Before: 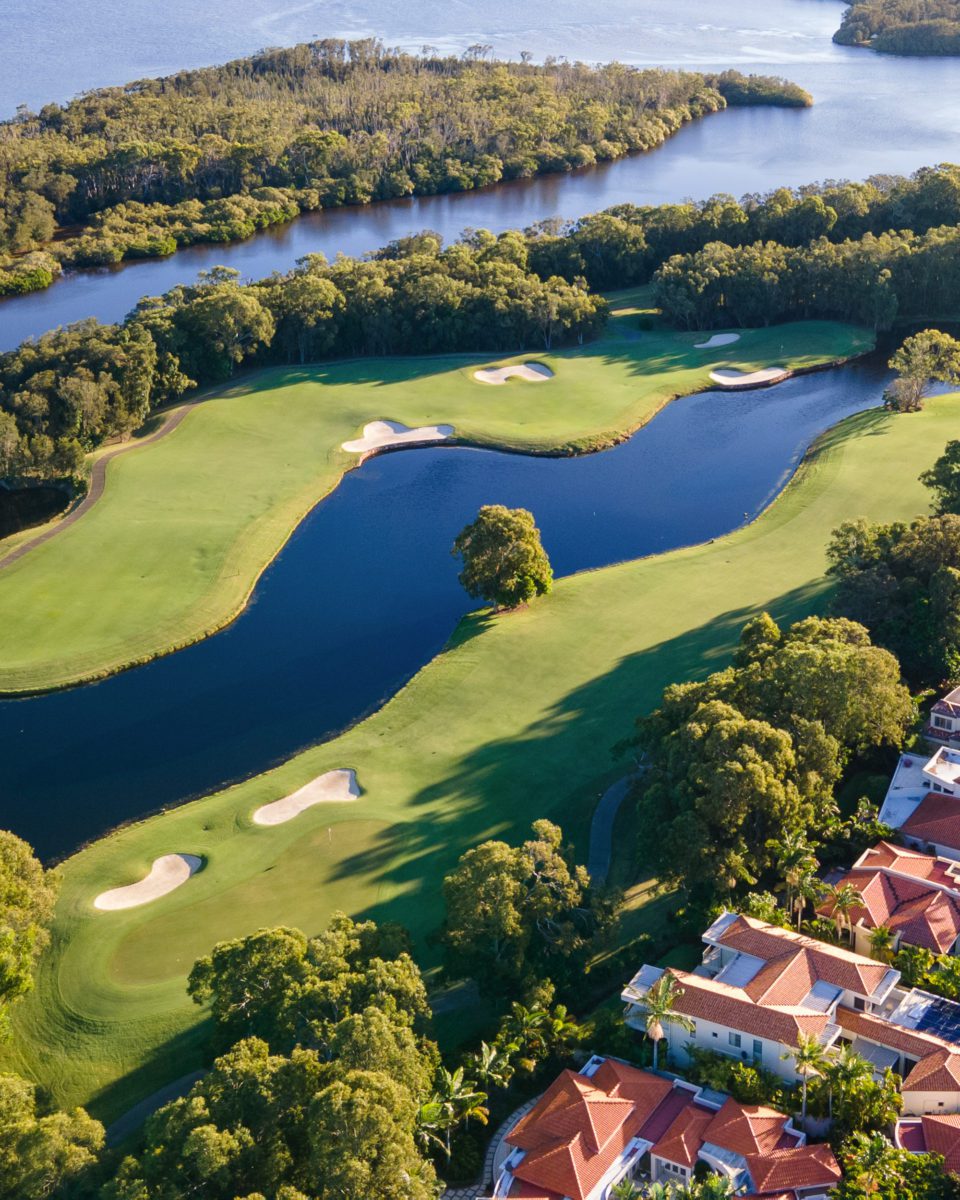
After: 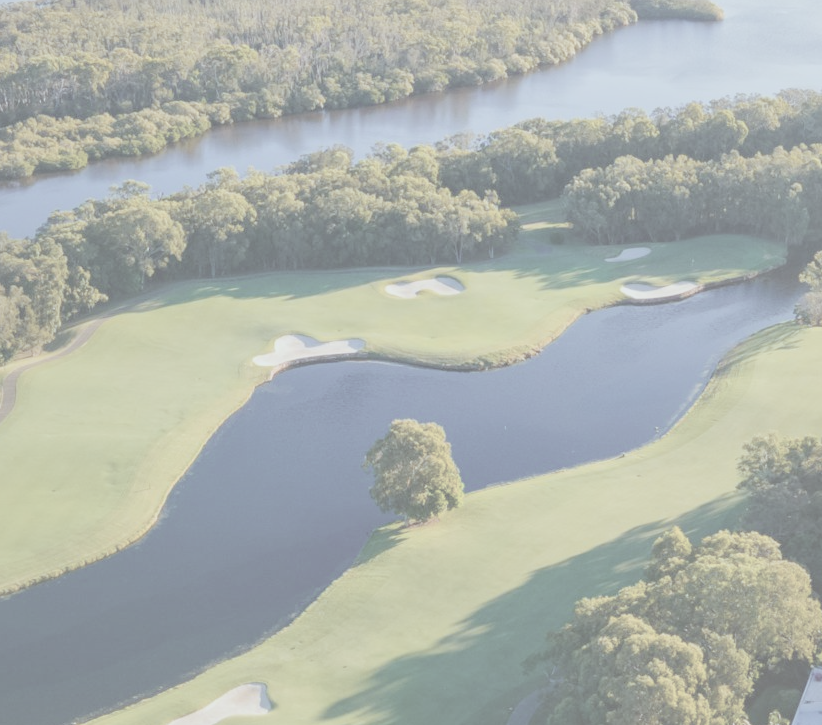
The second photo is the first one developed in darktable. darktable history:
shadows and highlights: shadows 25, highlights -25
color balance rgb: linear chroma grading › global chroma 15%, perceptual saturation grading › global saturation 30%
color correction: highlights a* -2.73, highlights b* -2.09, shadows a* 2.41, shadows b* 2.73
contrast brightness saturation: contrast -0.32, brightness 0.75, saturation -0.78
tone equalizer: on, module defaults
crop and rotate: left 9.345%, top 7.22%, right 4.982%, bottom 32.331%
